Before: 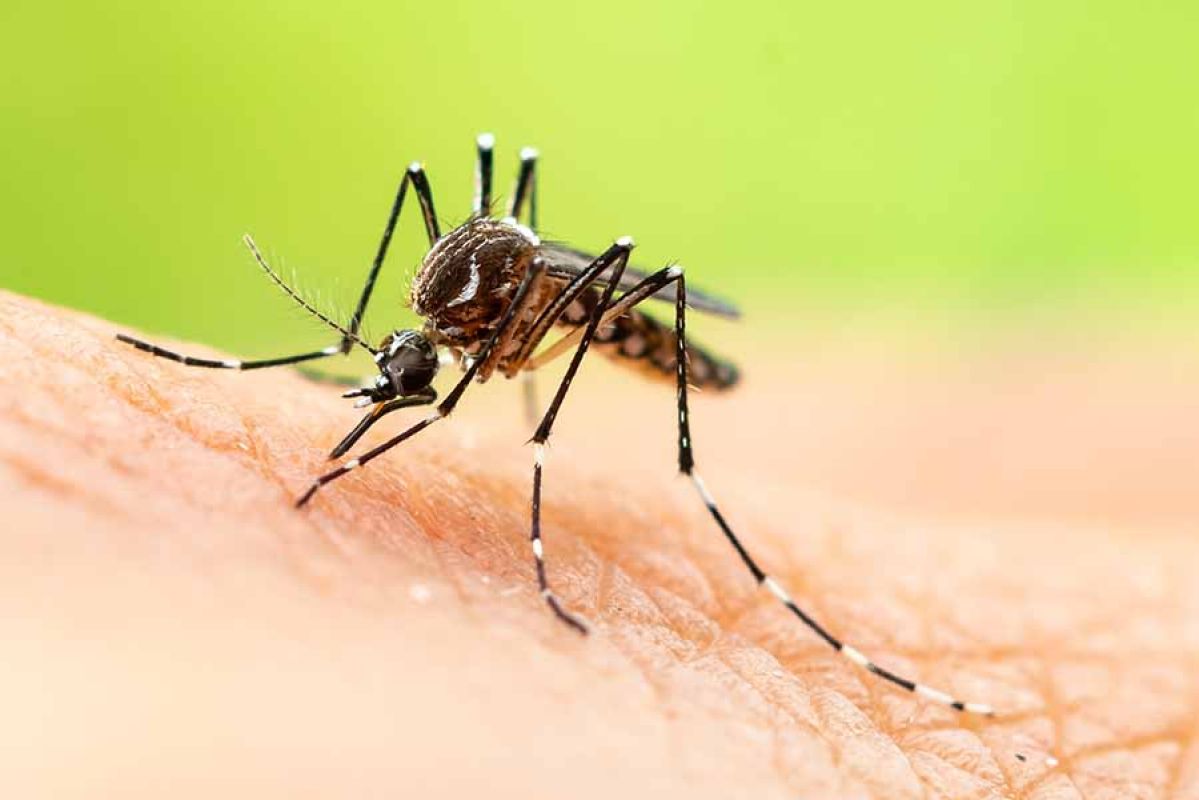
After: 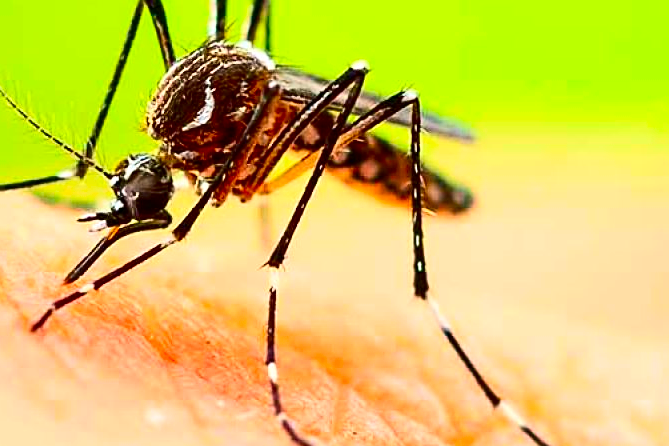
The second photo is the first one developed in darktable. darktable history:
contrast brightness saturation: contrast 0.26, brightness 0.02, saturation 0.87
sharpen: on, module defaults
crop and rotate: left 22.13%, top 22.054%, right 22.026%, bottom 22.102%
